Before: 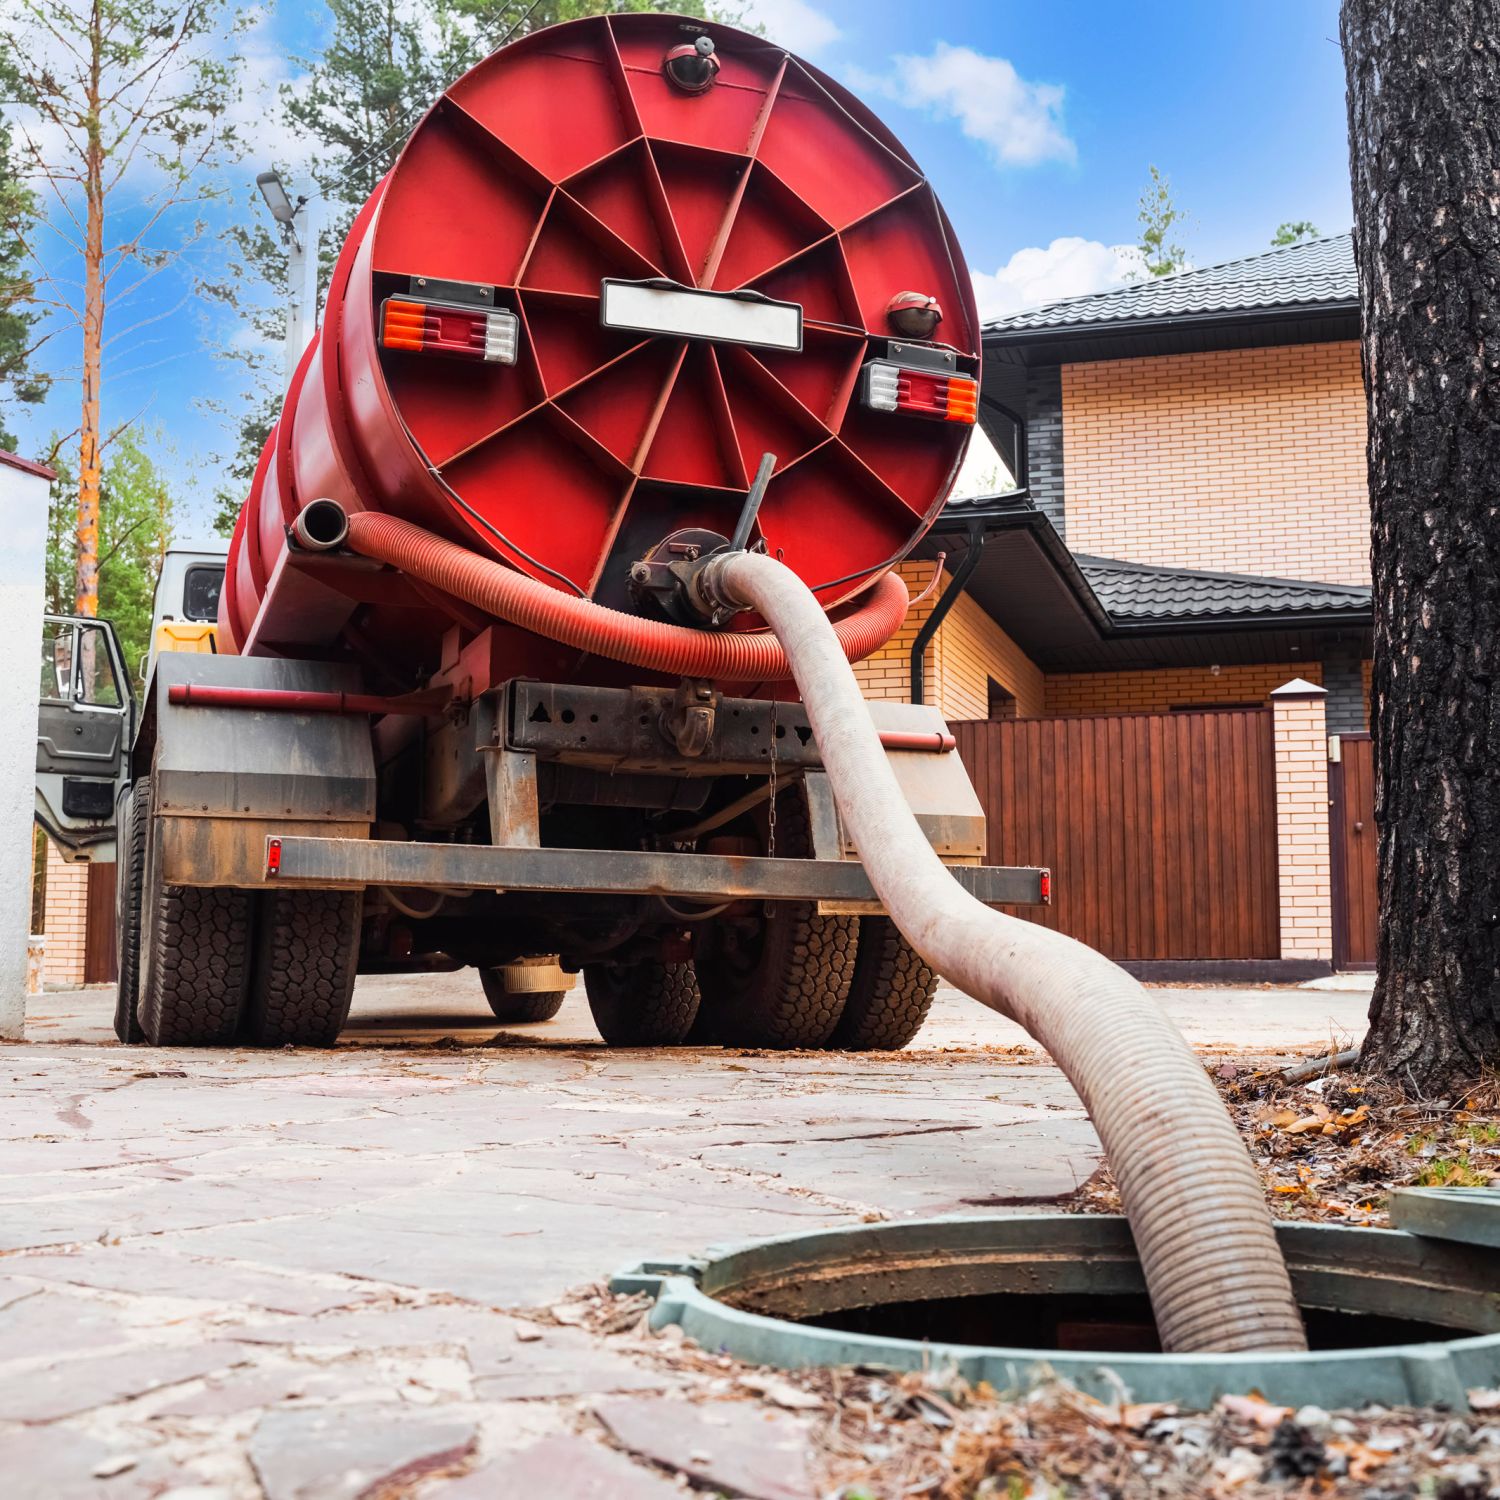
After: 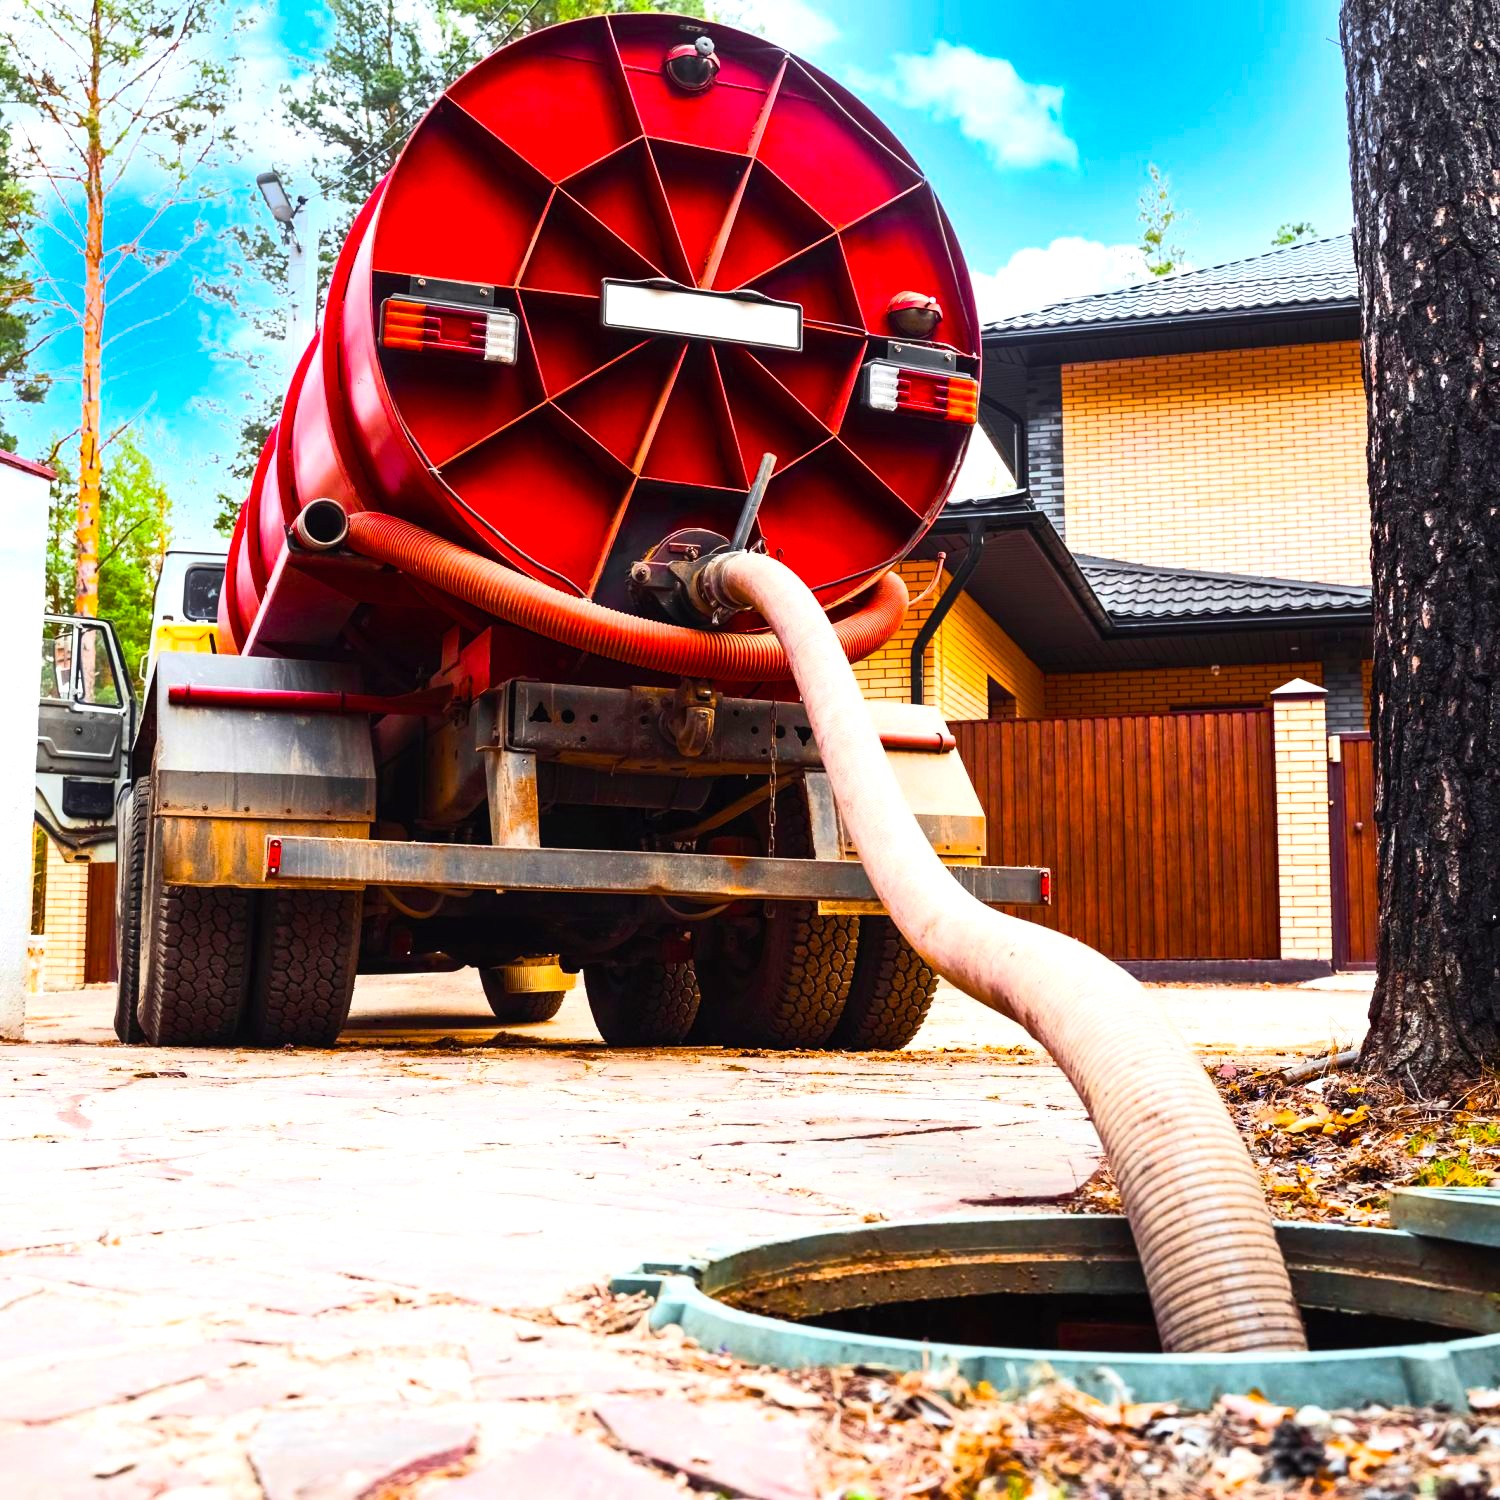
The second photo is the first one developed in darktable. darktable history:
color balance rgb: linear chroma grading › global chroma 9%, perceptual saturation grading › global saturation 36%, perceptual saturation grading › shadows 35%, perceptual brilliance grading › global brilliance 15%, perceptual brilliance grading › shadows -35%, global vibrance 15%
contrast brightness saturation: contrast 0.2, brightness 0.15, saturation 0.14
